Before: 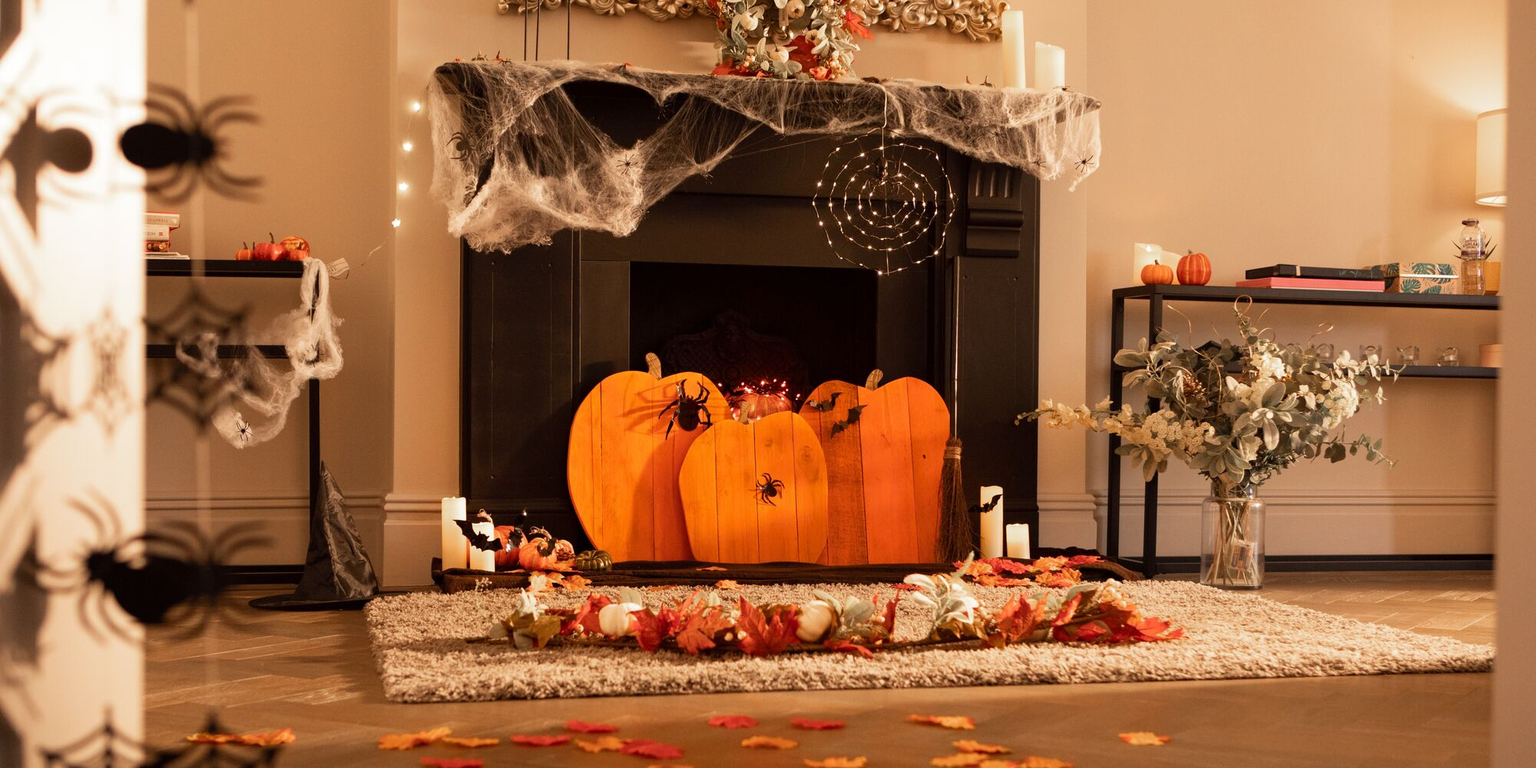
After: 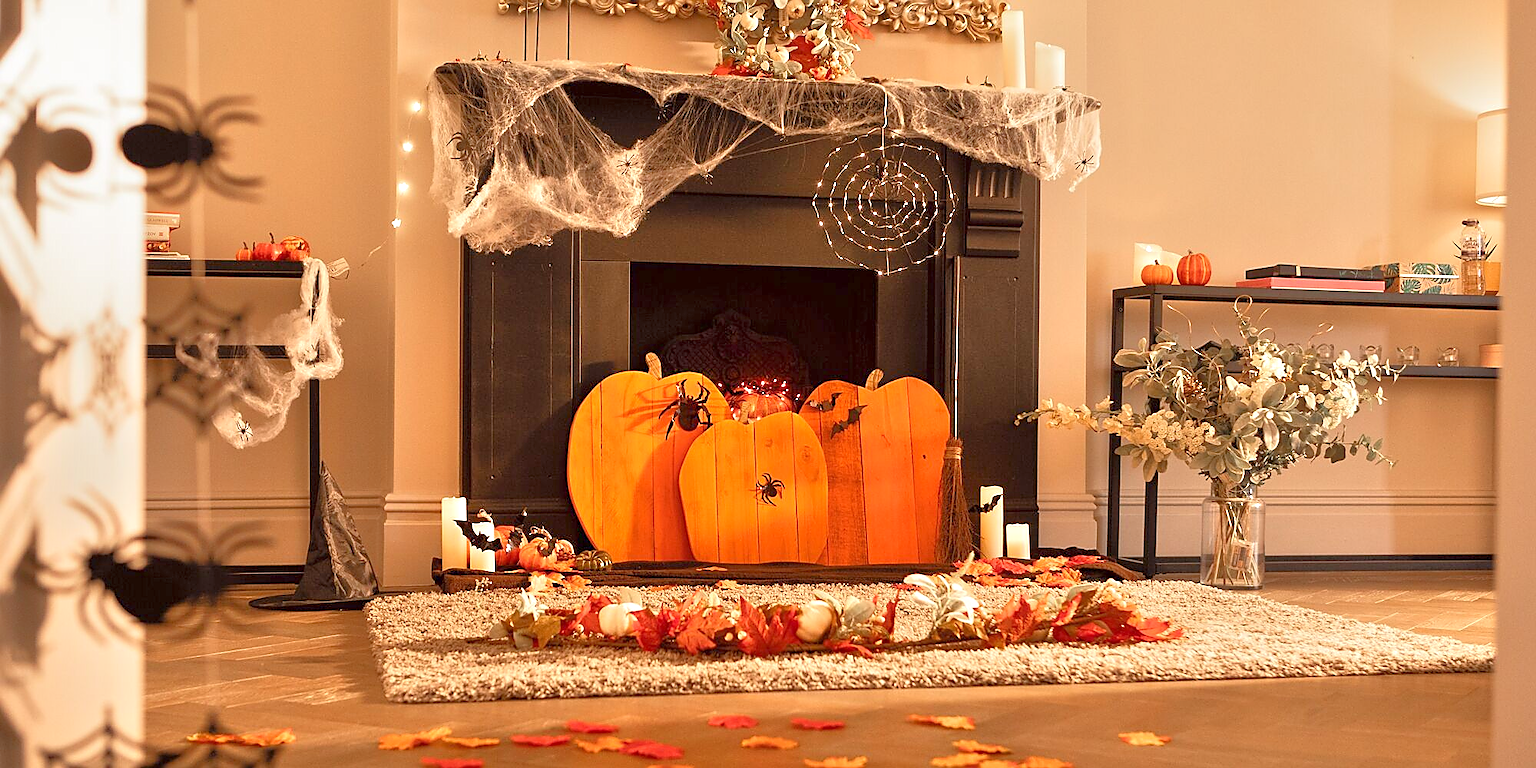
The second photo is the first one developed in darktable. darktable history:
sharpen: radius 1.4, amount 1.25, threshold 0.7
tone equalizer: -8 EV 2 EV, -7 EV 2 EV, -6 EV 2 EV, -5 EV 2 EV, -4 EV 2 EV, -3 EV 1.5 EV, -2 EV 1 EV, -1 EV 0.5 EV
